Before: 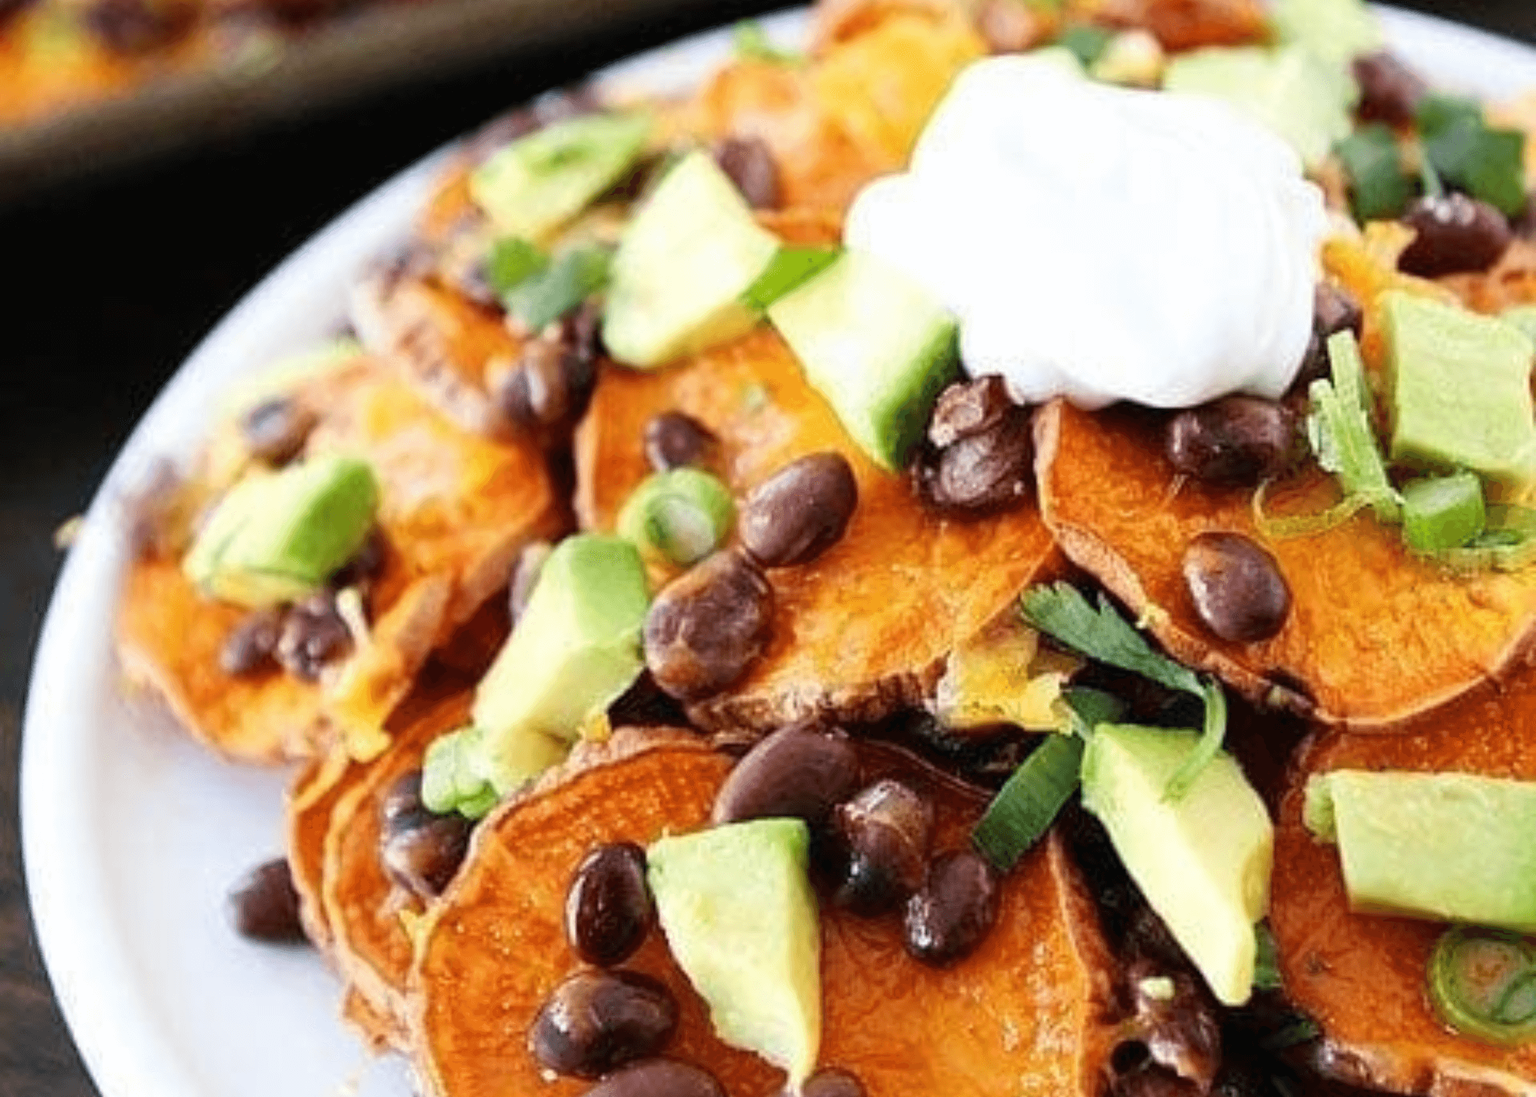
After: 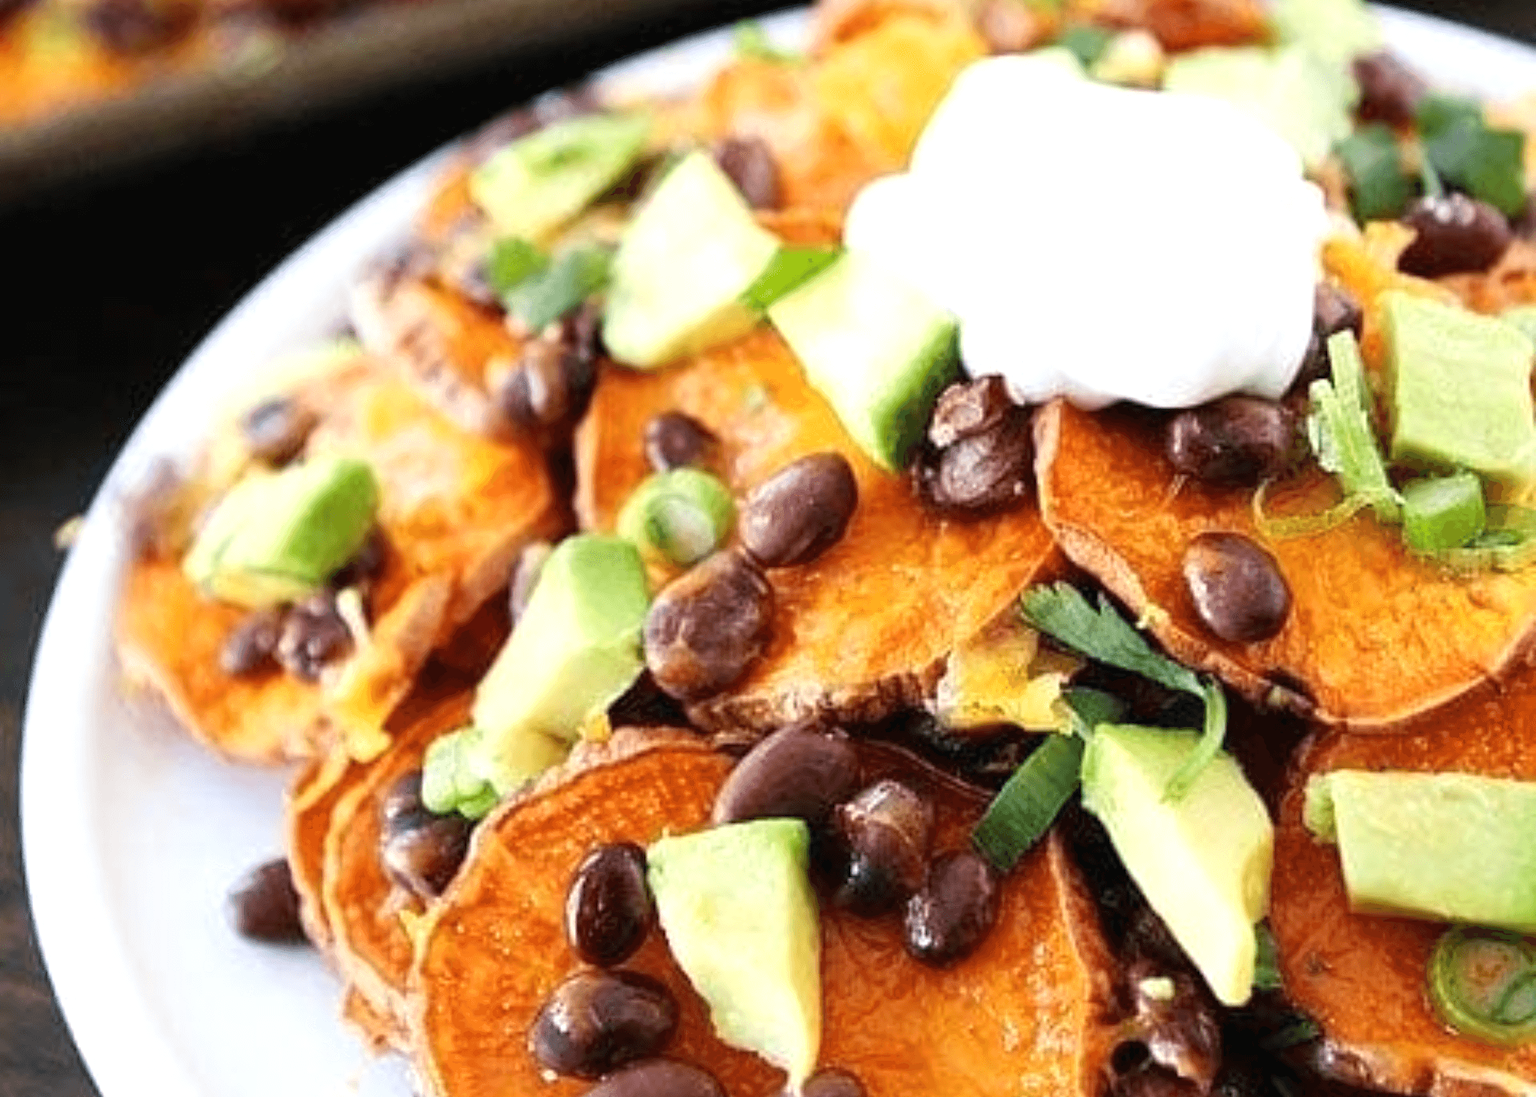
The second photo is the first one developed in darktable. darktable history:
exposure: exposure 0.217 EV, compensate highlight preservation false
tone equalizer: on, module defaults
